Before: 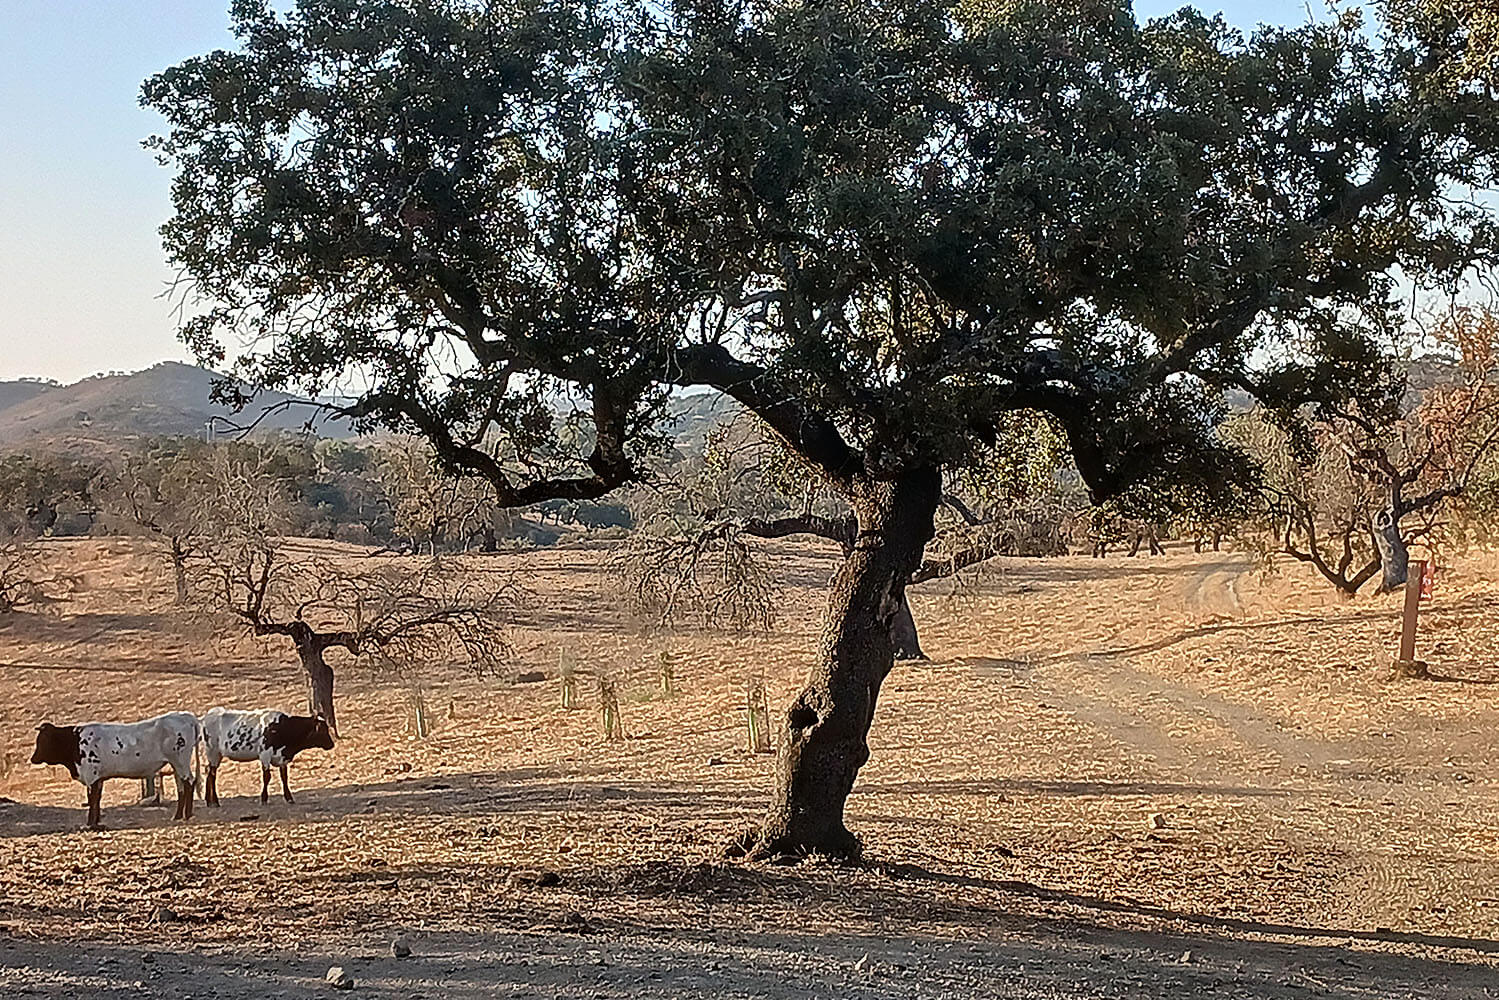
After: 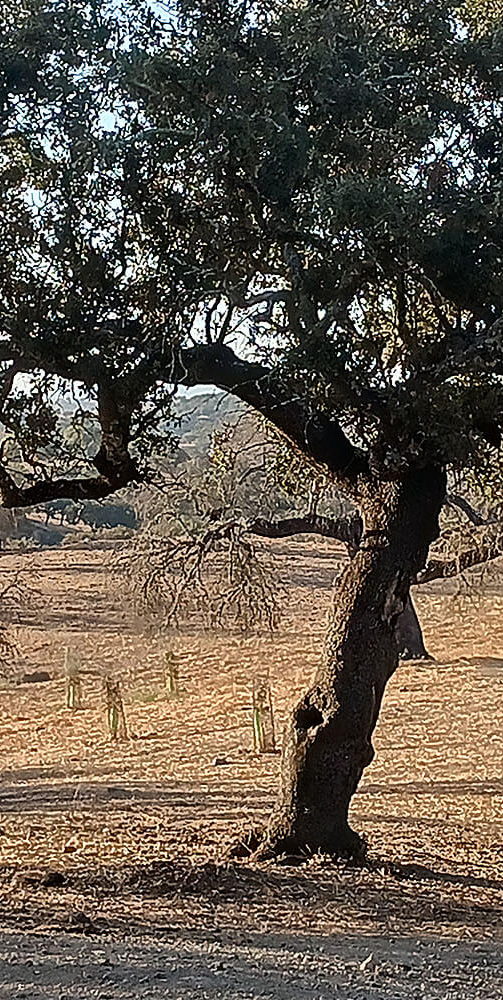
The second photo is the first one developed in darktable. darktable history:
crop: left 33.041%, right 33.398%
